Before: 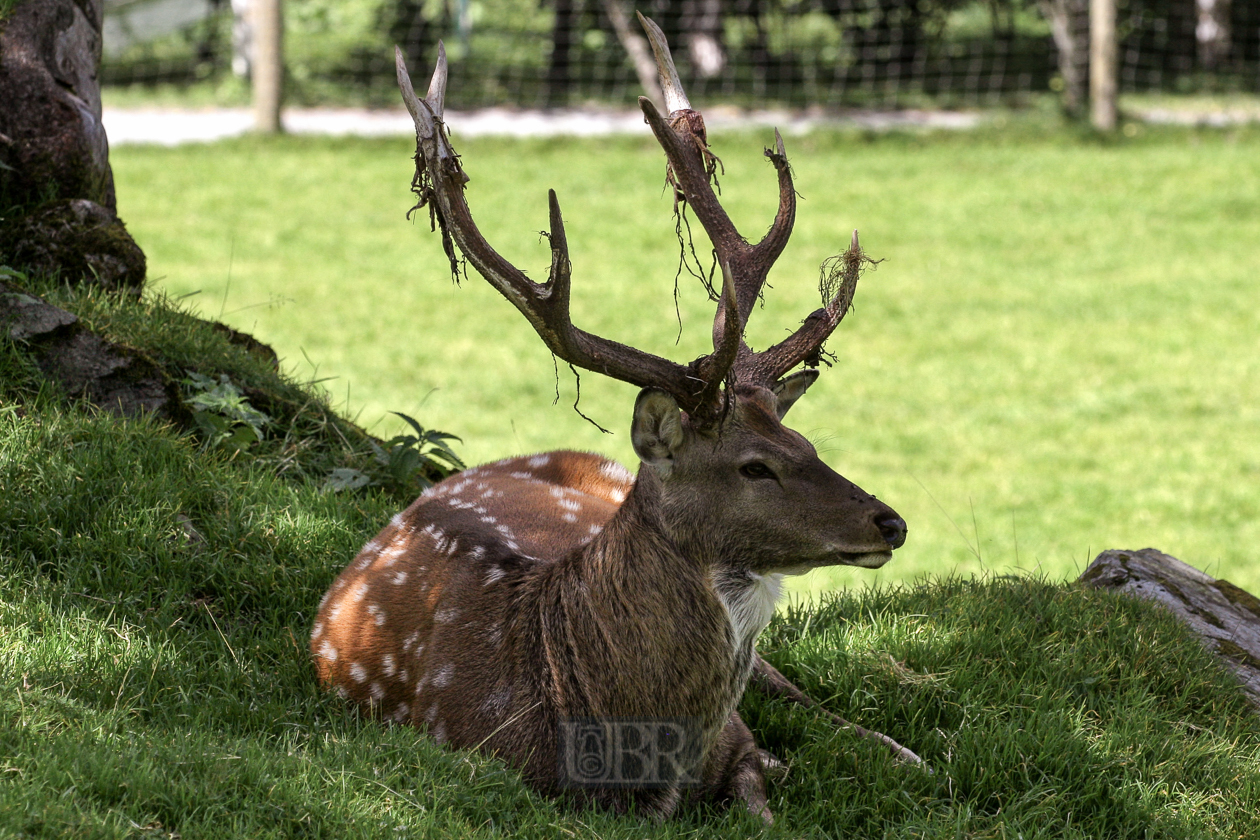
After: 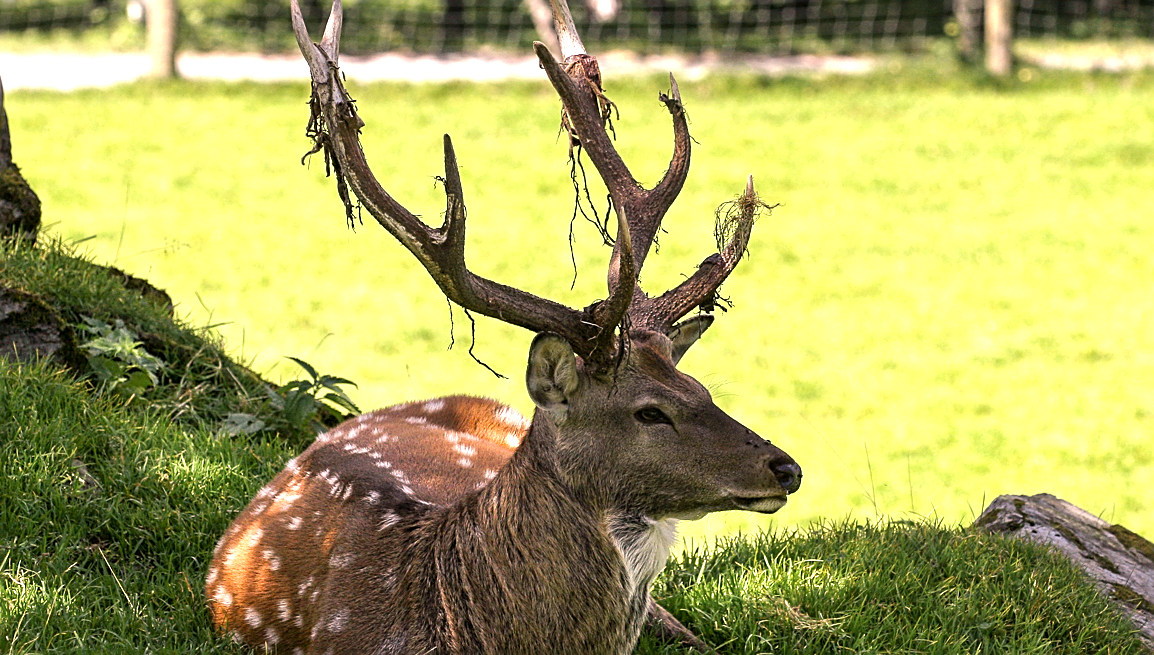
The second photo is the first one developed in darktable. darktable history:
sharpen: on, module defaults
exposure: black level correction 0, exposure 0.682 EV, compensate highlight preservation false
crop: left 8.38%, top 6.587%, bottom 15.362%
color balance rgb: power › hue 308.84°, highlights gain › chroma 3.052%, highlights gain › hue 54.29°, perceptual saturation grading › global saturation 11.582%
